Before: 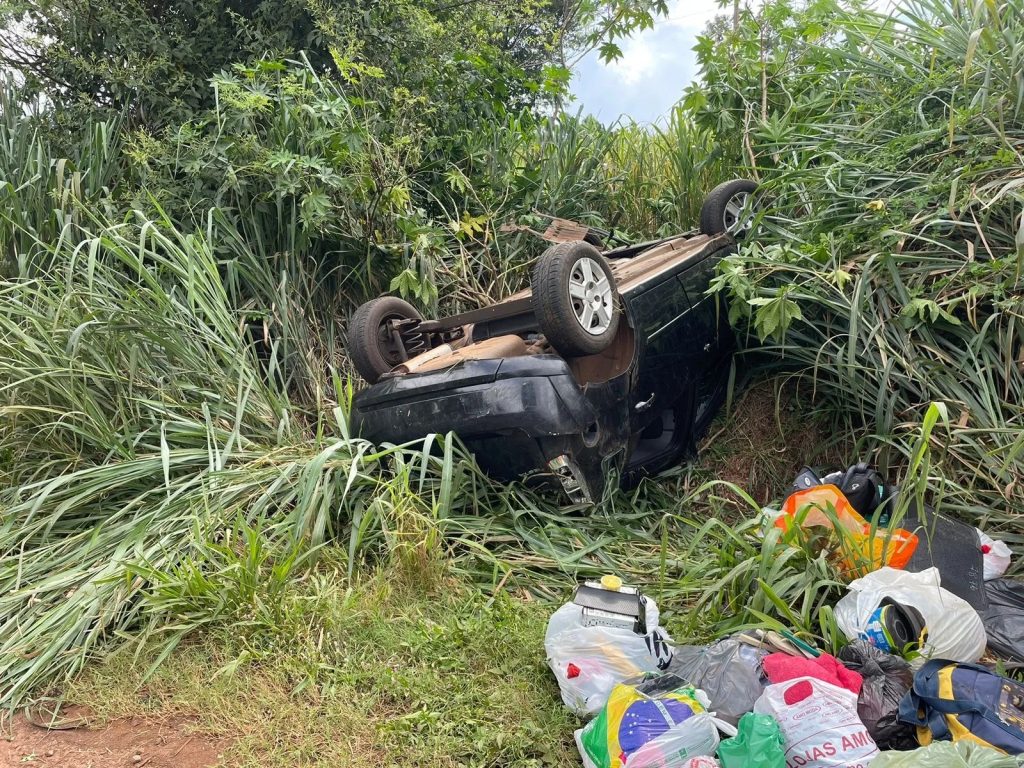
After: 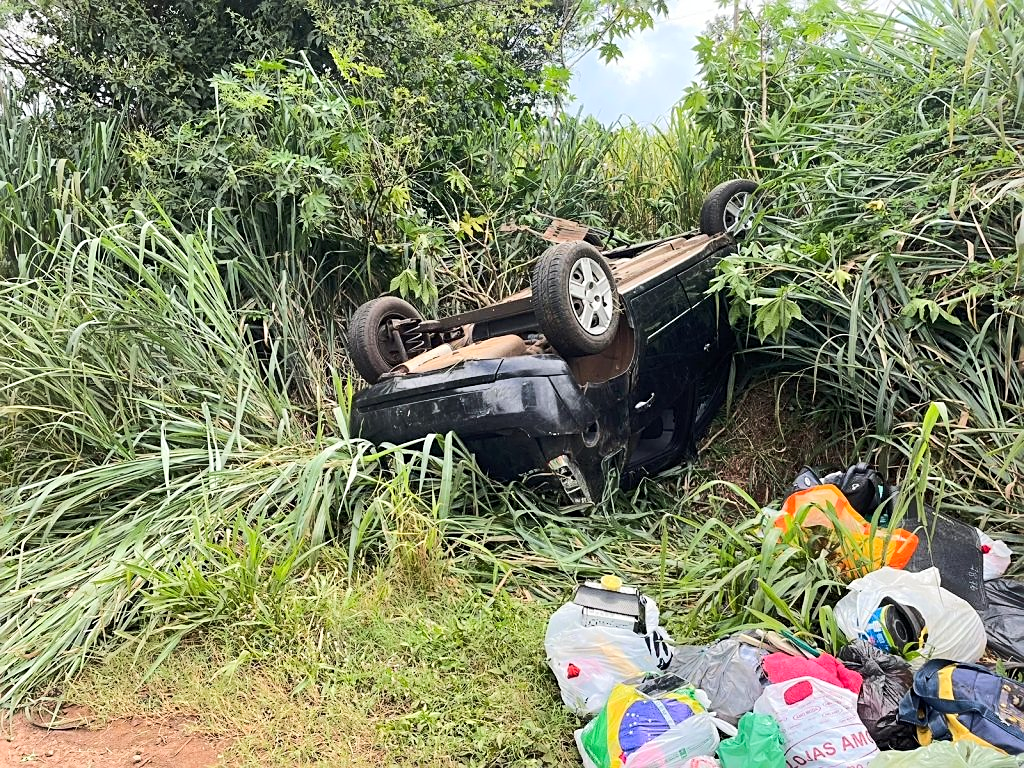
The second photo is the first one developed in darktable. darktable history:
sharpen: on, module defaults
rgb curve: curves: ch0 [(0, 0) (0.284, 0.292) (0.505, 0.644) (1, 1)]; ch1 [(0, 0) (0.284, 0.292) (0.505, 0.644) (1, 1)]; ch2 [(0, 0) (0.284, 0.292) (0.505, 0.644) (1, 1)], compensate middle gray true
white balance: emerald 1
